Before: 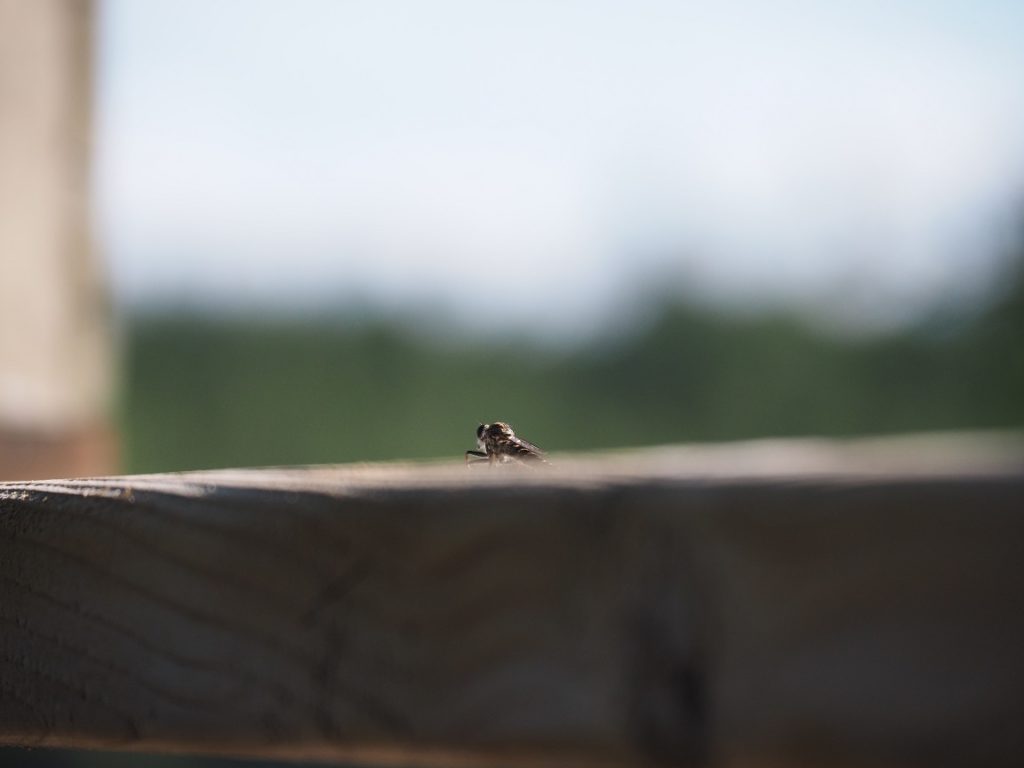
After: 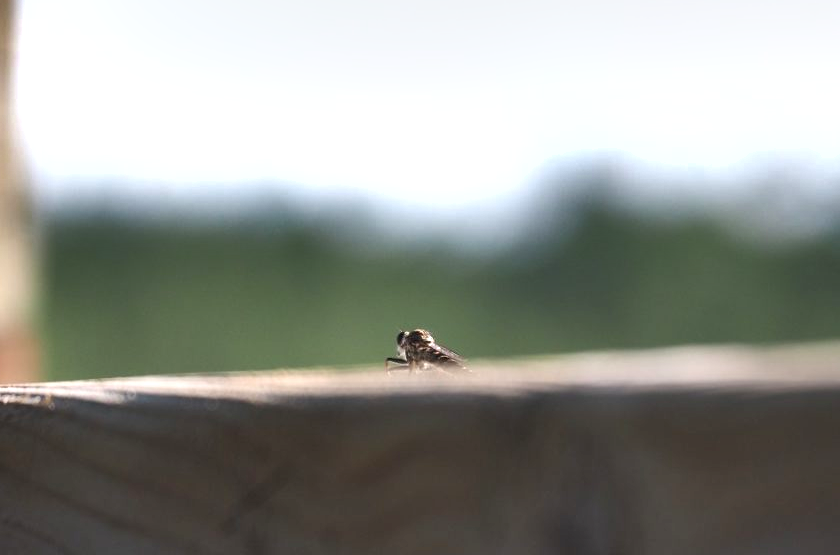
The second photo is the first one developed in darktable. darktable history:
crop: left 7.853%, top 12.185%, right 10.079%, bottom 15.477%
exposure: black level correction 0, exposure 0.69 EV, compensate highlight preservation false
shadows and highlights: radius 118.61, shadows 42.06, highlights -62.35, soften with gaussian
